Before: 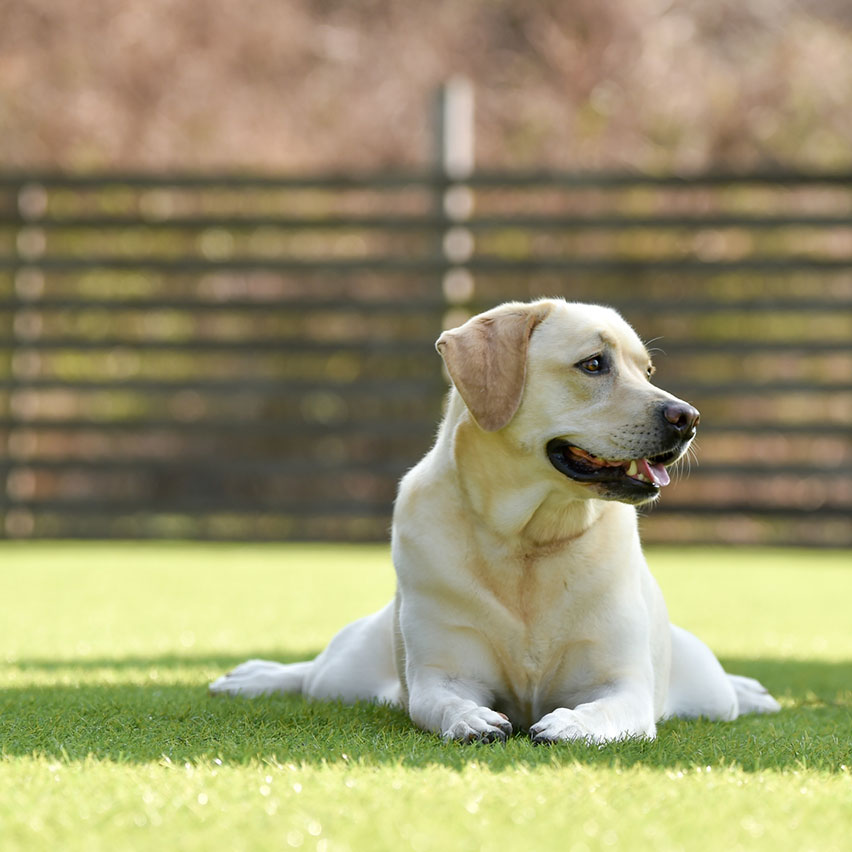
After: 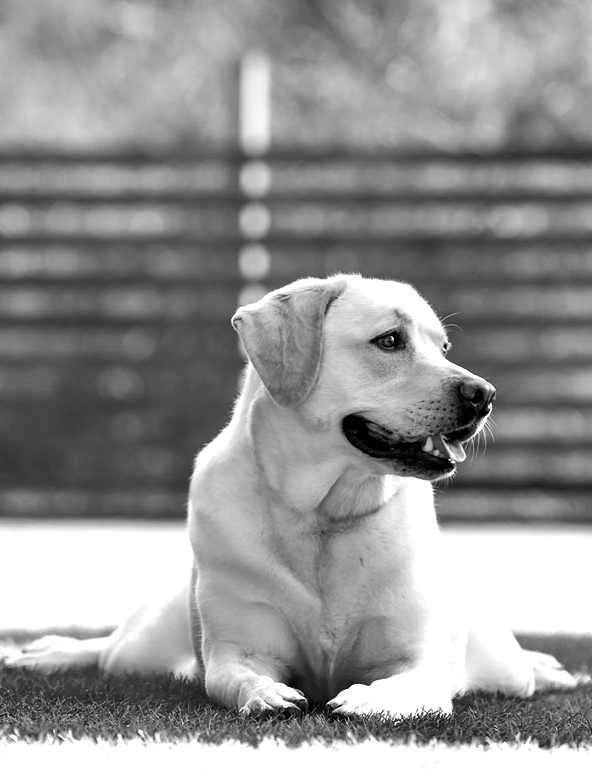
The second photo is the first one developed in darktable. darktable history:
color balance rgb: shadows lift › luminance -41.13%, shadows lift › chroma 14.13%, shadows lift › hue 260°, power › luminance -3.76%, power › chroma 0.56%, power › hue 40.37°, highlights gain › luminance 16.81%, highlights gain › chroma 2.94%, highlights gain › hue 260°, global offset › luminance -0.29%, global offset › chroma 0.31%, global offset › hue 260°, perceptual saturation grading › global saturation 20%, perceptual saturation grading › highlights -13.92%, perceptual saturation grading › shadows 50%
crop and rotate: left 24.034%, top 2.838%, right 6.406%, bottom 6.299%
exposure: exposure 0.3 EV, compensate highlight preservation false
monochrome: on, module defaults
shadows and highlights: soften with gaussian
